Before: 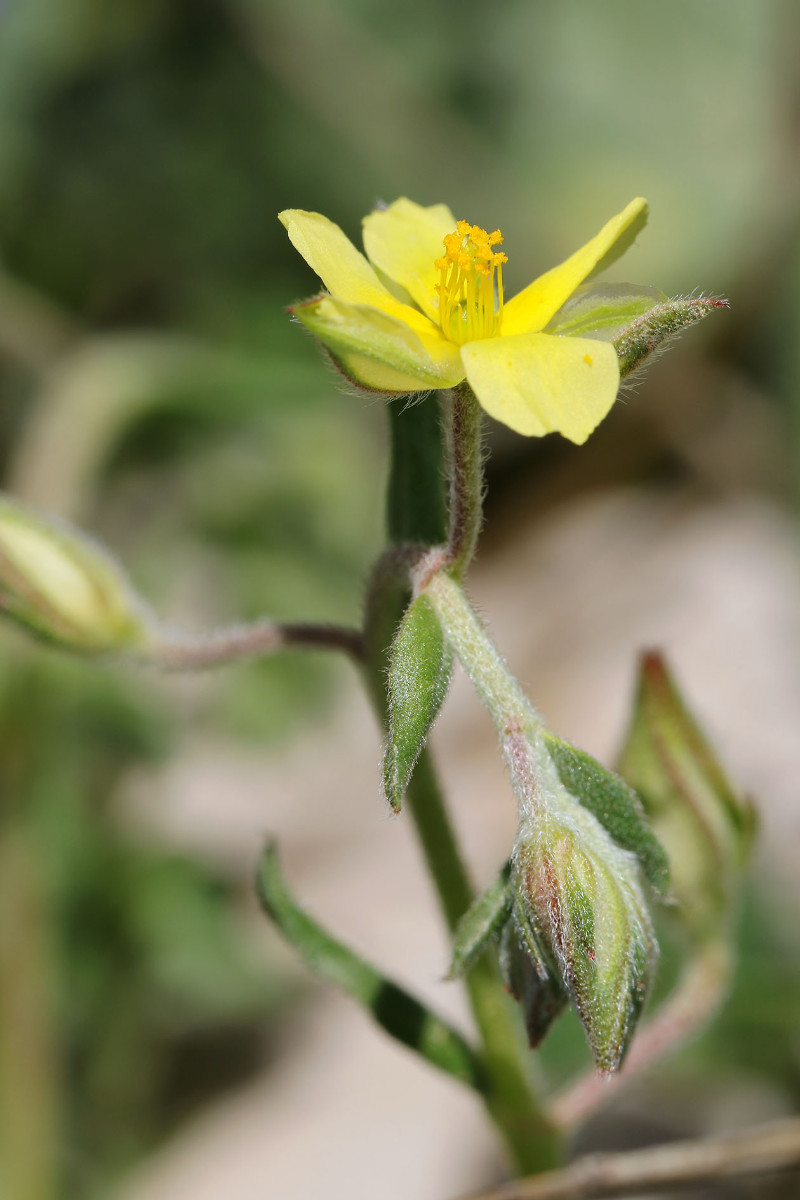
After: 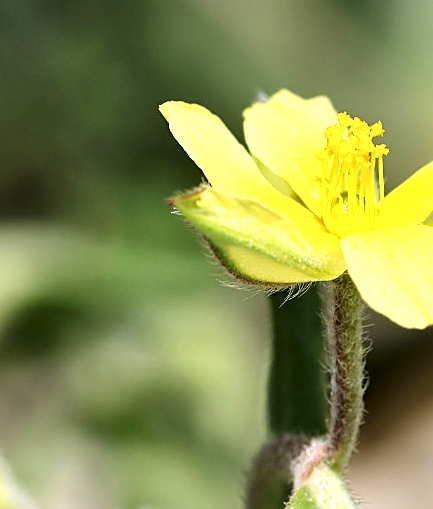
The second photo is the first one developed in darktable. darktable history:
exposure: black level correction 0, exposure 0.703 EV, compensate highlight preservation false
local contrast: mode bilateral grid, contrast 71, coarseness 75, detail 180%, midtone range 0.2
crop: left 14.934%, top 9.053%, right 30.925%, bottom 48.488%
sharpen: amount 0.55
